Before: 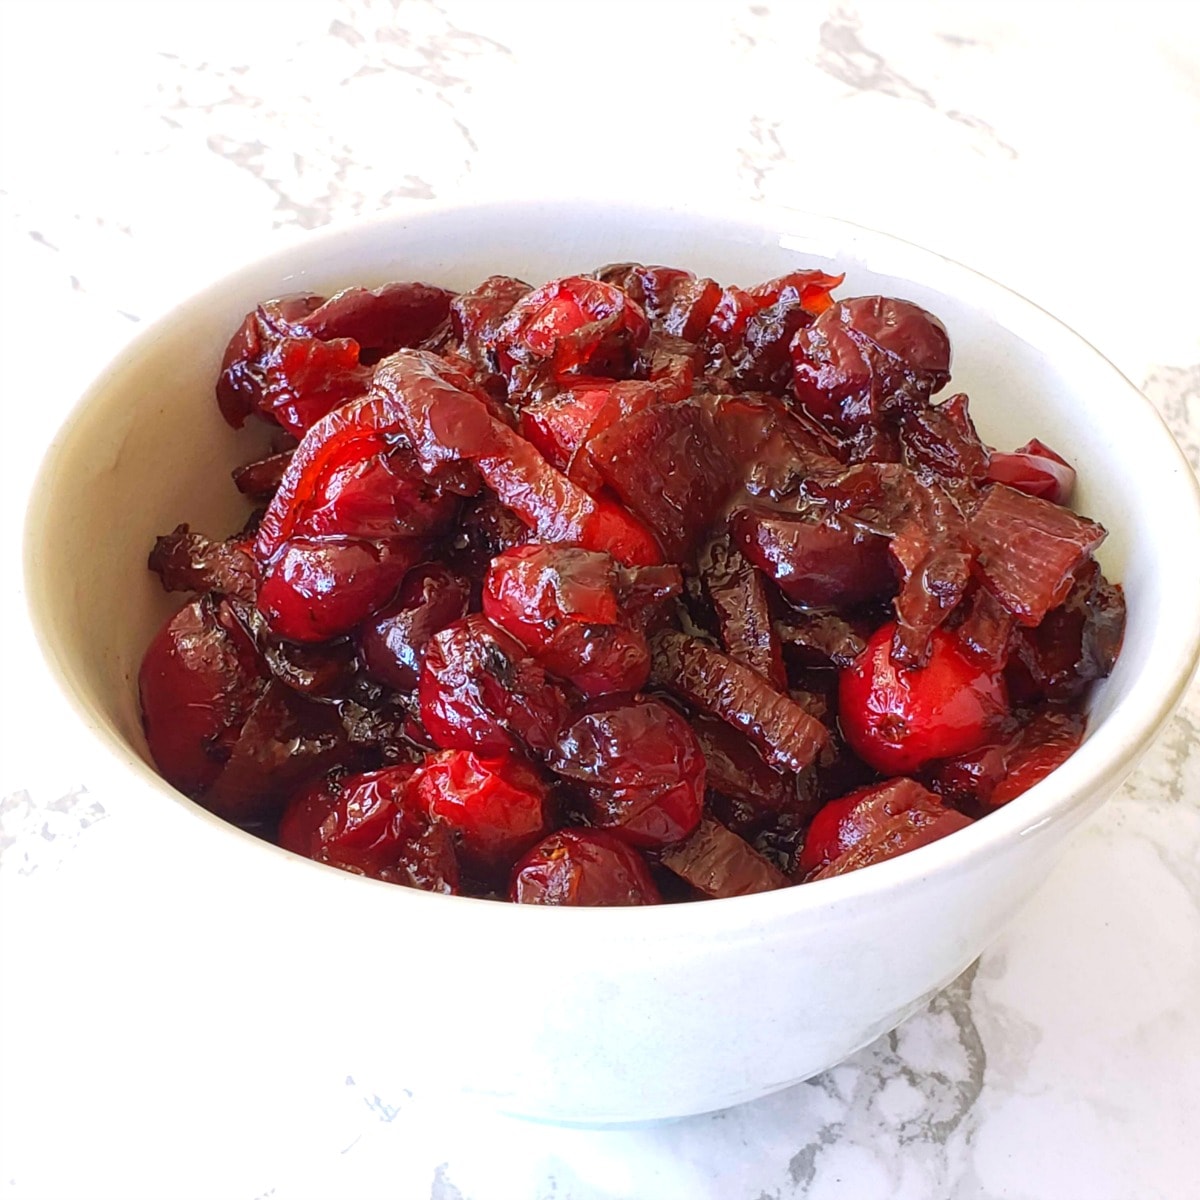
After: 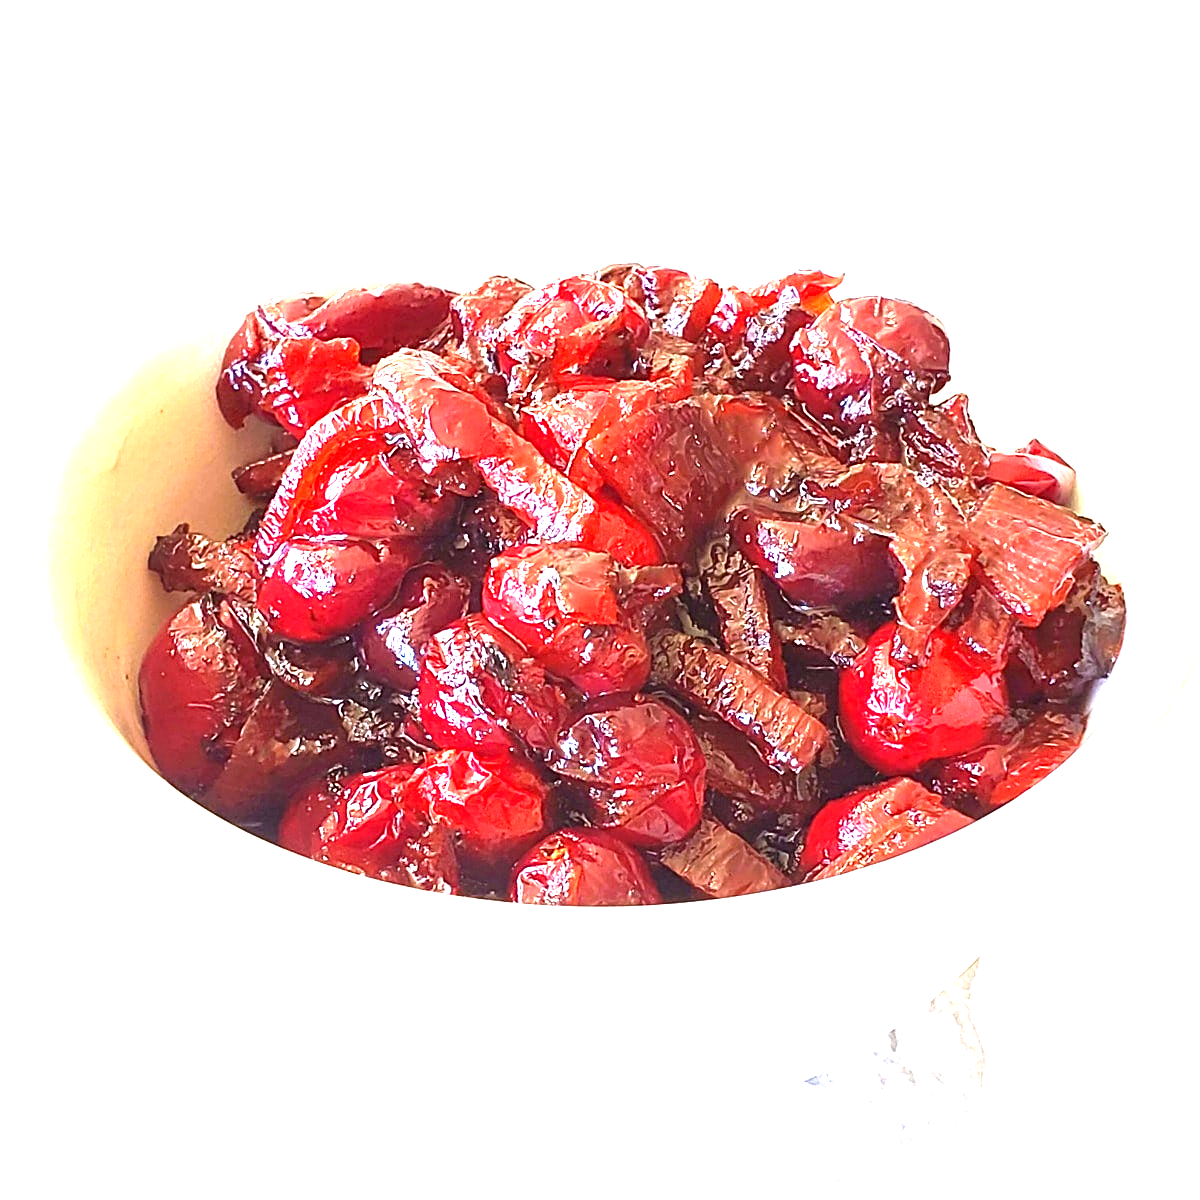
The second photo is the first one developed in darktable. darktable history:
exposure: exposure 2 EV, compensate exposure bias true, compensate highlight preservation false
sharpen: on, module defaults
